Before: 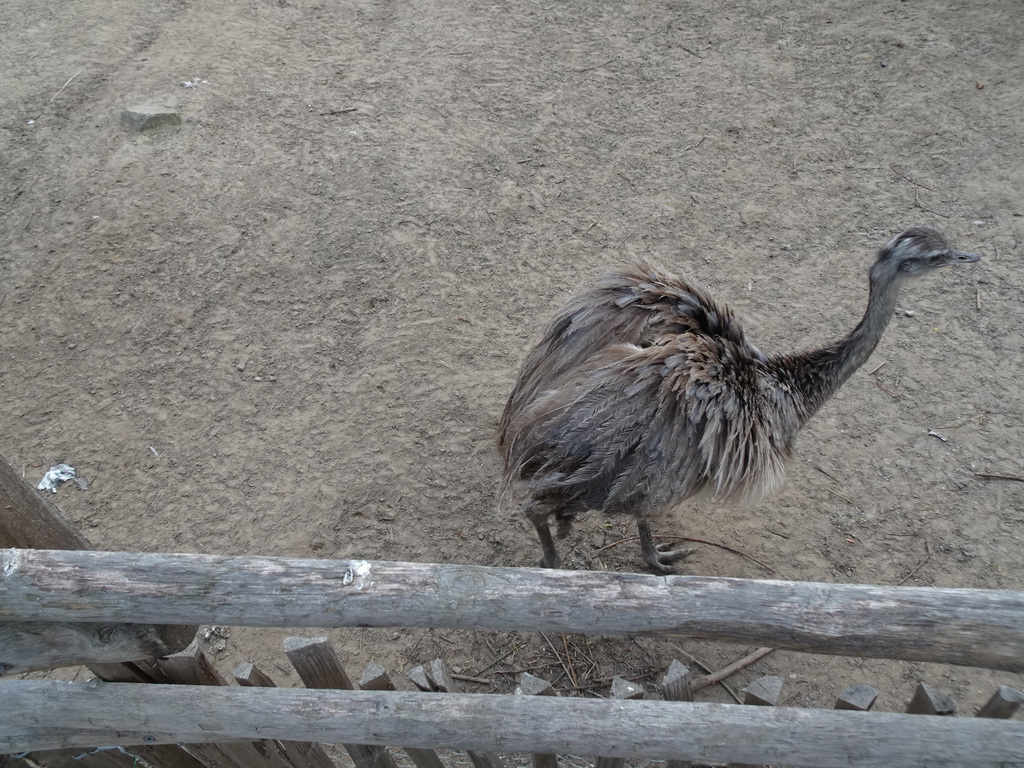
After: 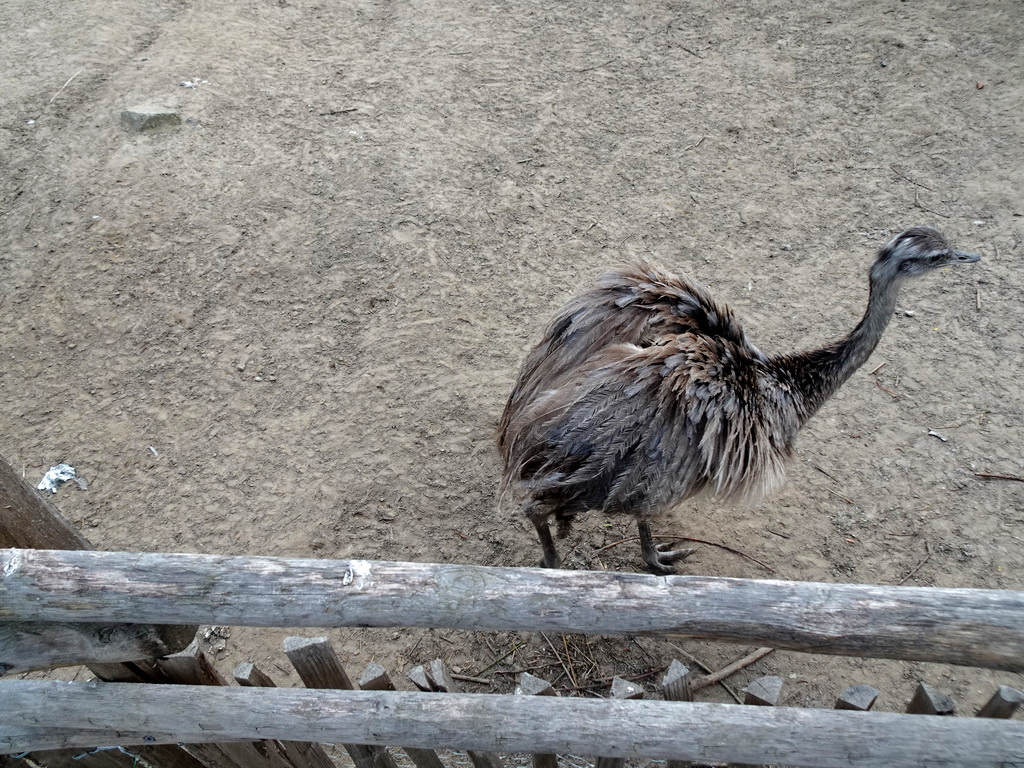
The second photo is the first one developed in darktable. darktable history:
filmic rgb: black relative exposure -8.67 EV, white relative exposure 2.7 EV, target black luminance 0%, hardness 6.26, latitude 77.5%, contrast 1.326, shadows ↔ highlights balance -0.296%, add noise in highlights 0, preserve chrominance no, color science v3 (2019), use custom middle-gray values true, contrast in highlights soft
exposure: exposure 0.201 EV, compensate exposure bias true, compensate highlight preservation false
